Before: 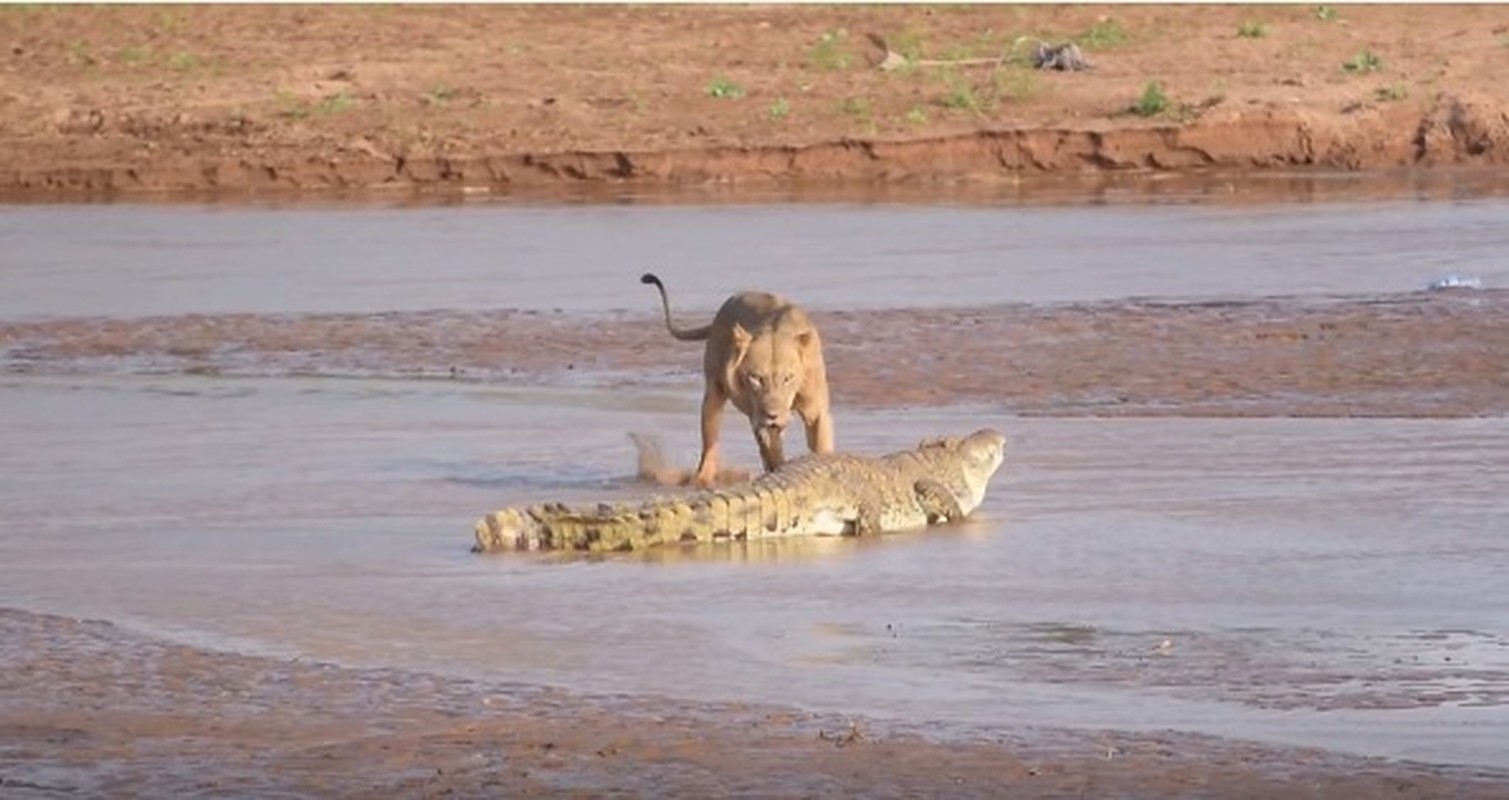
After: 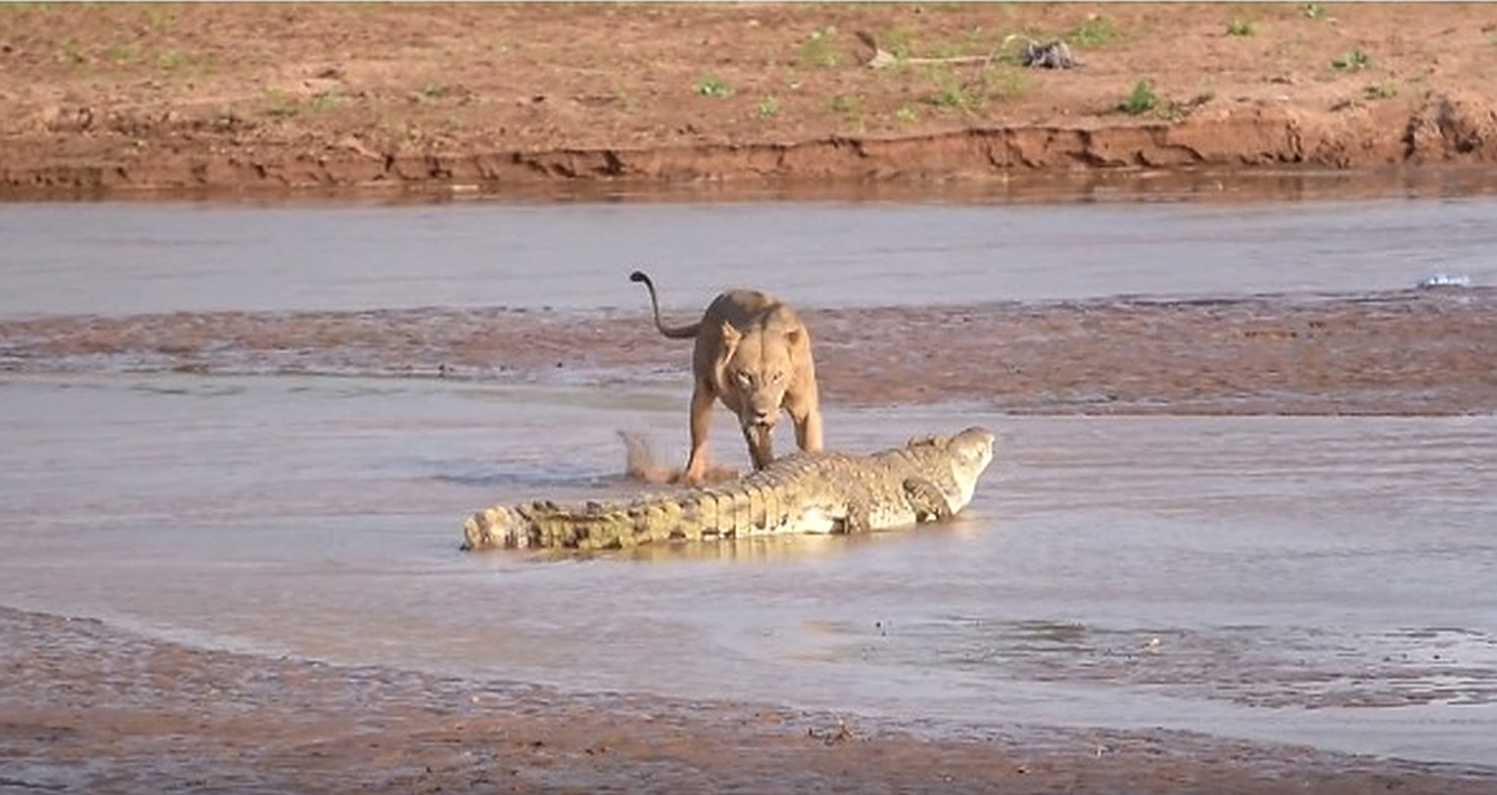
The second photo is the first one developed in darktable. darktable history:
crop and rotate: left 0.792%, top 0.302%, bottom 0.242%
sharpen: on, module defaults
local contrast: on, module defaults
